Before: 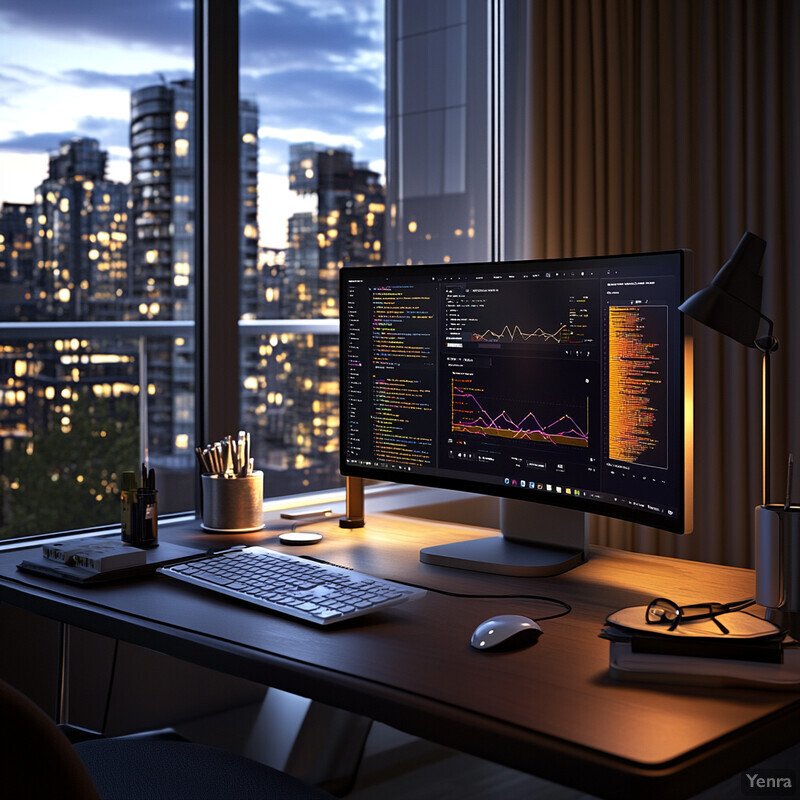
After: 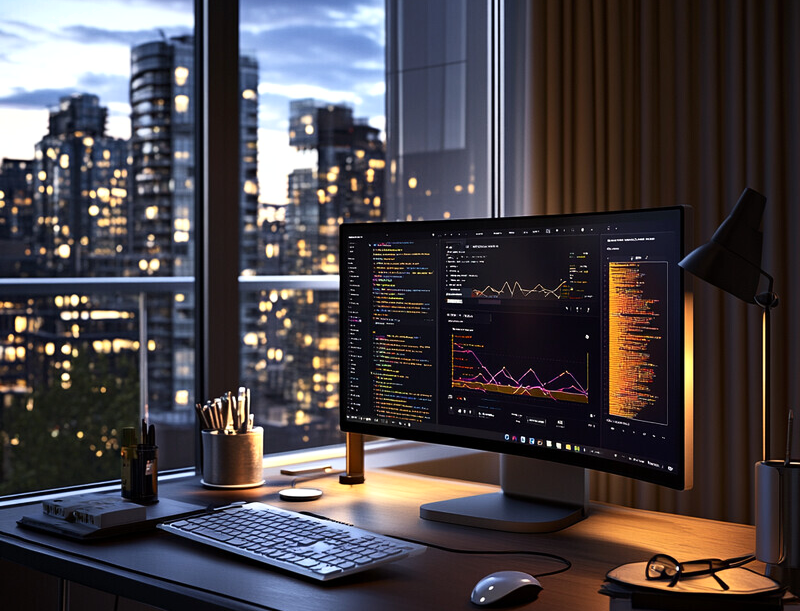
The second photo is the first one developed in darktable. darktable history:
crop: top 5.598%, bottom 17.912%
shadows and highlights: shadows 12.35, white point adjustment 1.32, soften with gaussian
contrast brightness saturation: contrast 0.144
